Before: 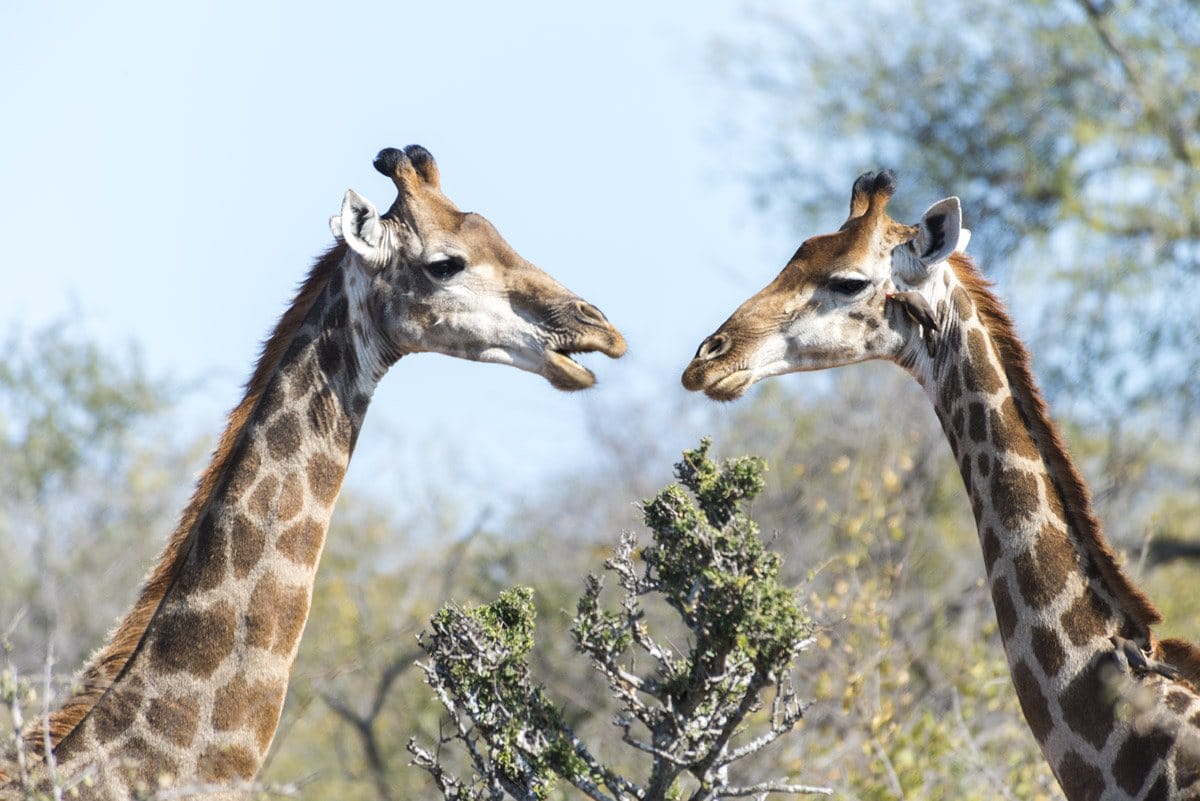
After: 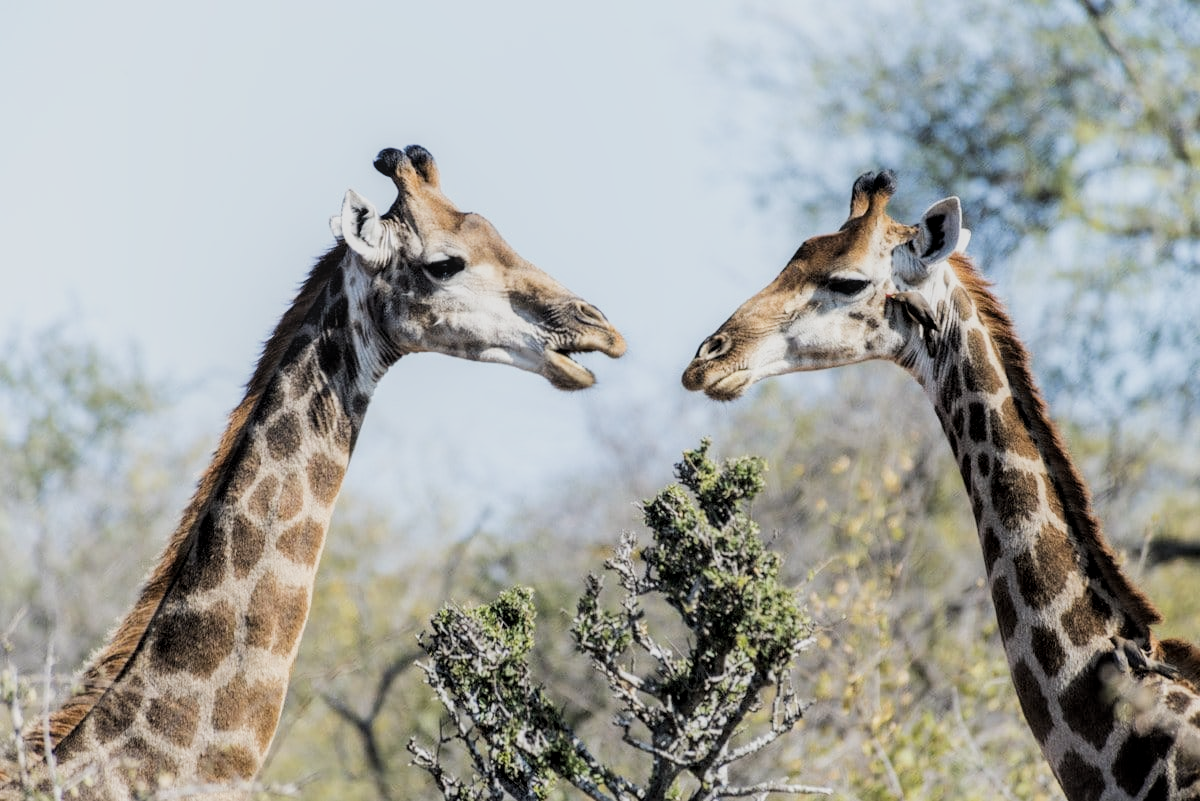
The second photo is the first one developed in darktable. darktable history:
local contrast: on, module defaults
filmic rgb: black relative exposure -5.09 EV, white relative exposure 4 EV, hardness 2.89, contrast 1.298, highlights saturation mix -31.27%
contrast equalizer: octaves 7, y [[0.6 ×6], [0.55 ×6], [0 ×6], [0 ×6], [0 ×6]], mix -0.296
